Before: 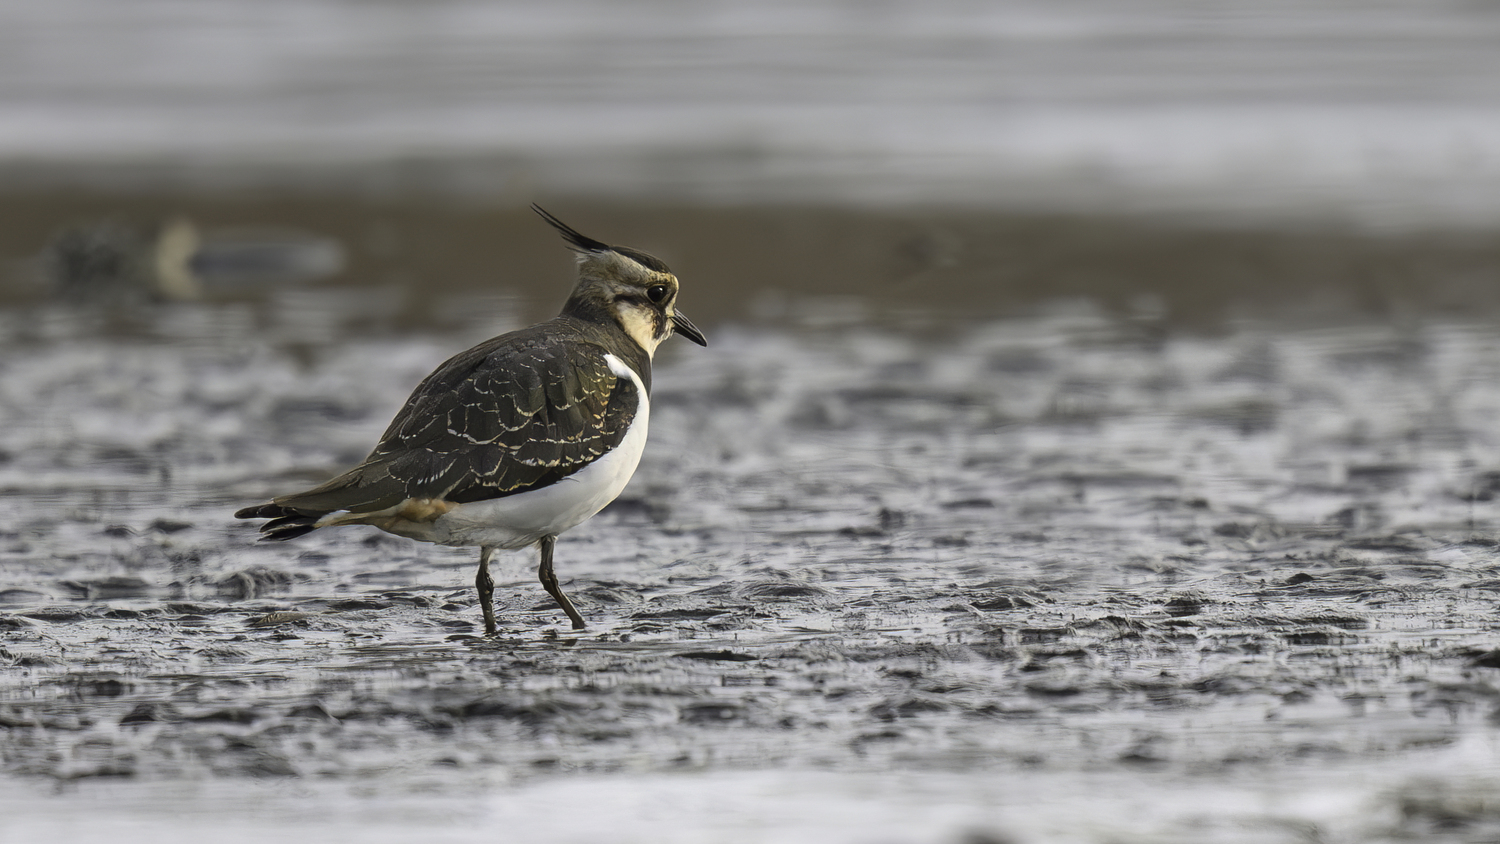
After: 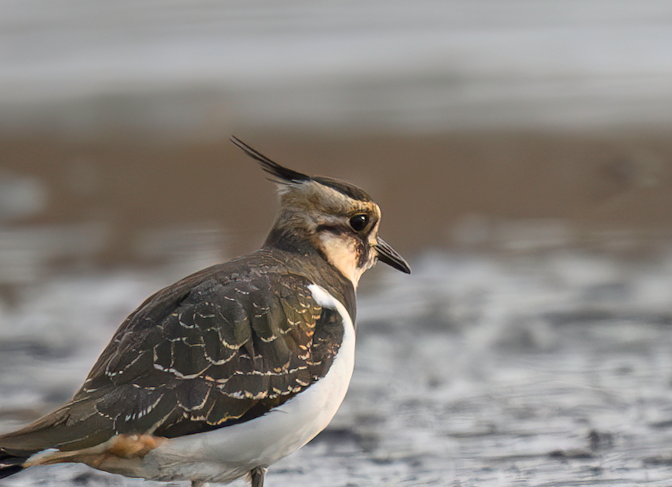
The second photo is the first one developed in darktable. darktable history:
rotate and perspective: rotation -1.77°, lens shift (horizontal) 0.004, automatic cropping off
crop: left 20.248%, top 10.86%, right 35.675%, bottom 34.321%
shadows and highlights: shadows -70, highlights 35, soften with gaussian
